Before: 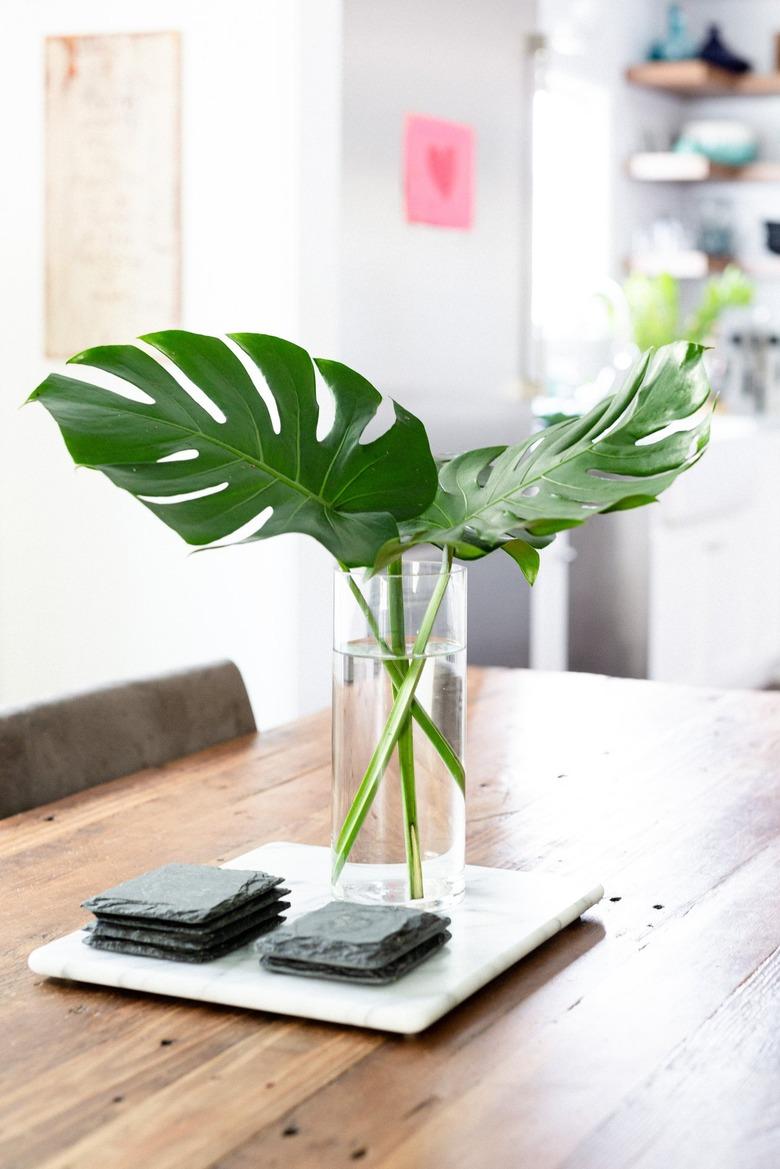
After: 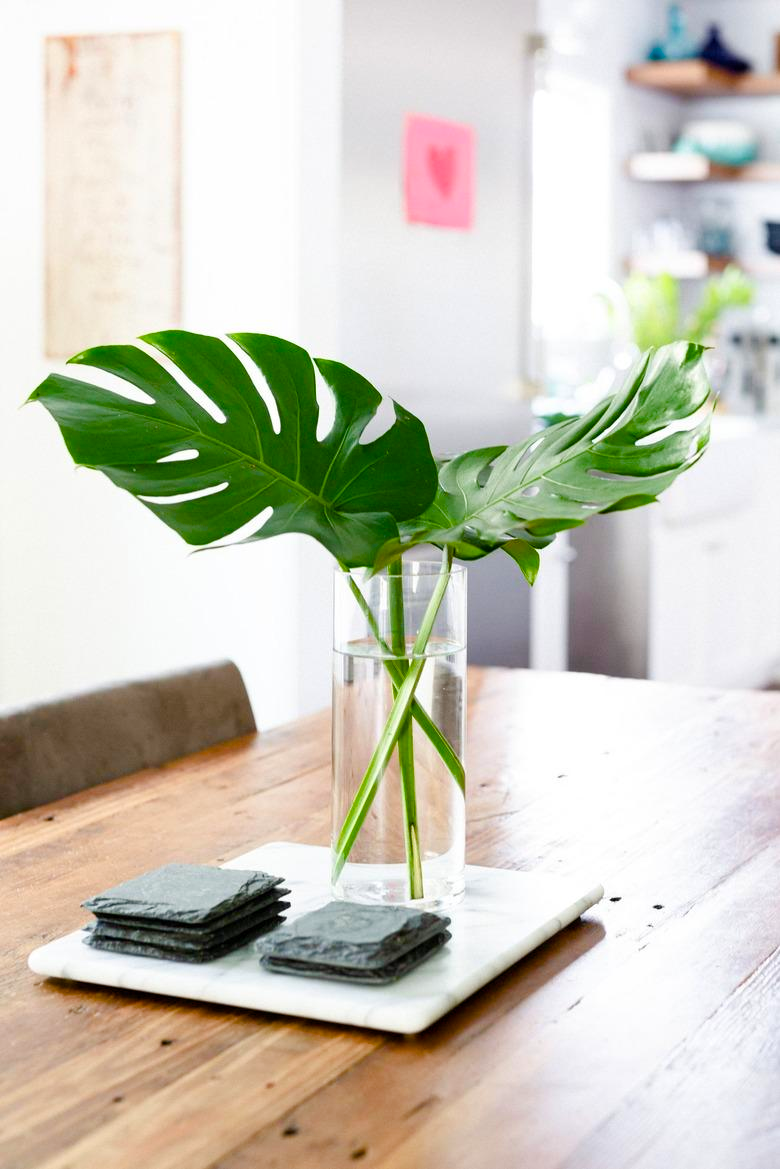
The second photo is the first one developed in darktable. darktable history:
color balance rgb: perceptual saturation grading › global saturation -0.103%, perceptual saturation grading › highlights -16.715%, perceptual saturation grading › mid-tones 33.077%, perceptual saturation grading › shadows 50.36%, global vibrance 34.945%
